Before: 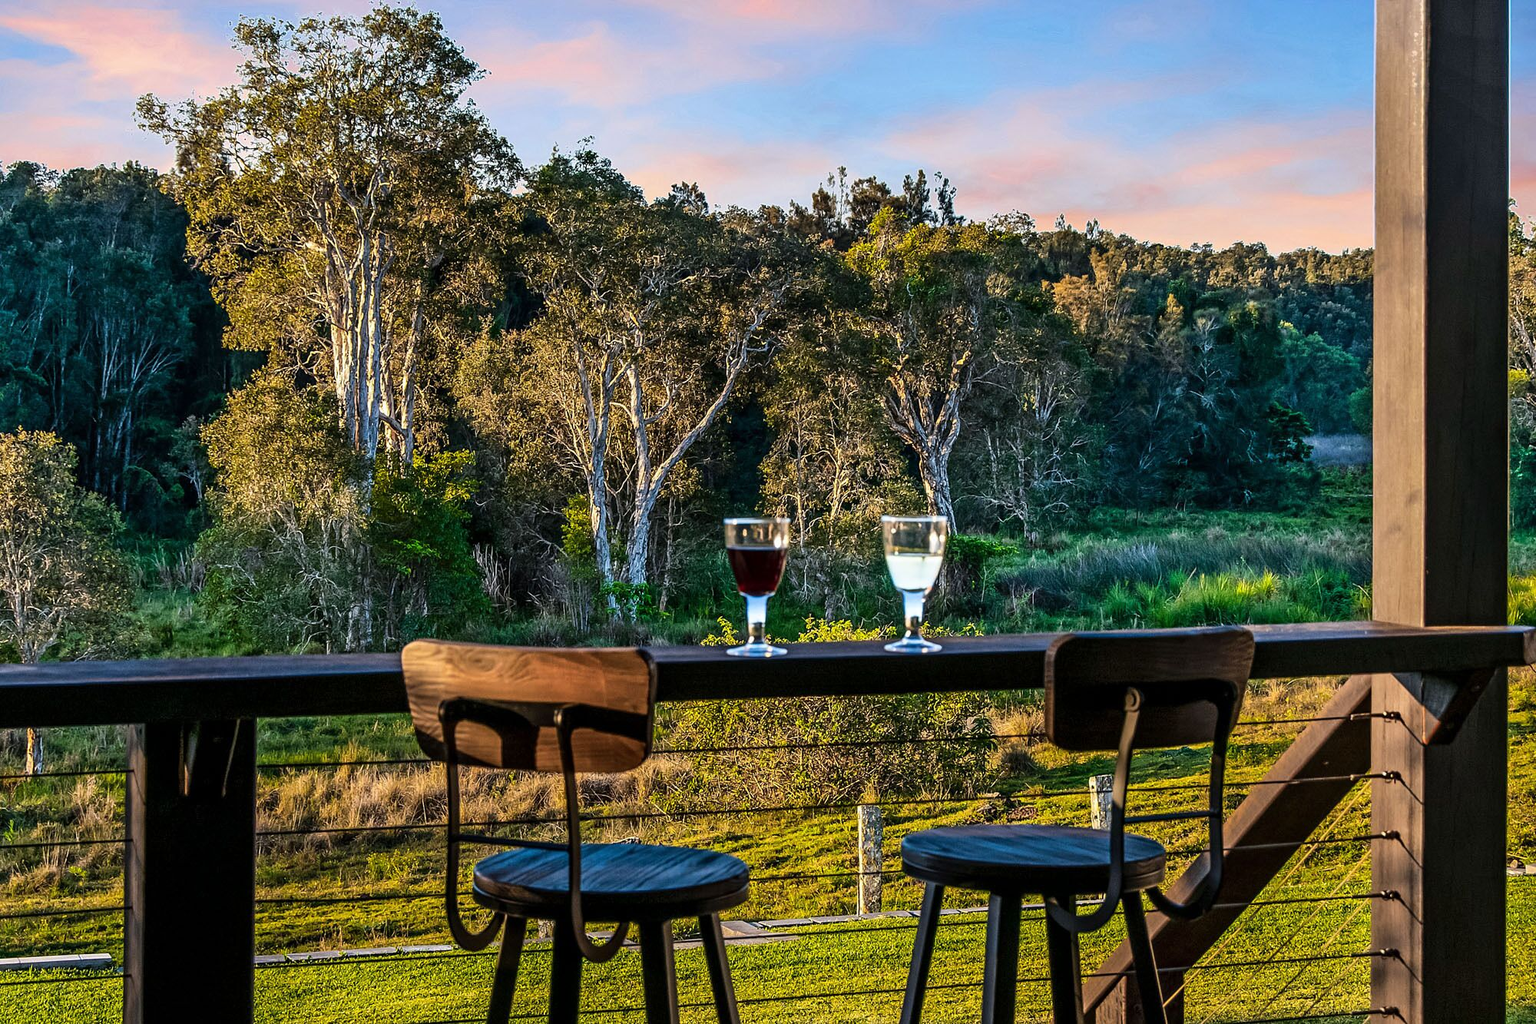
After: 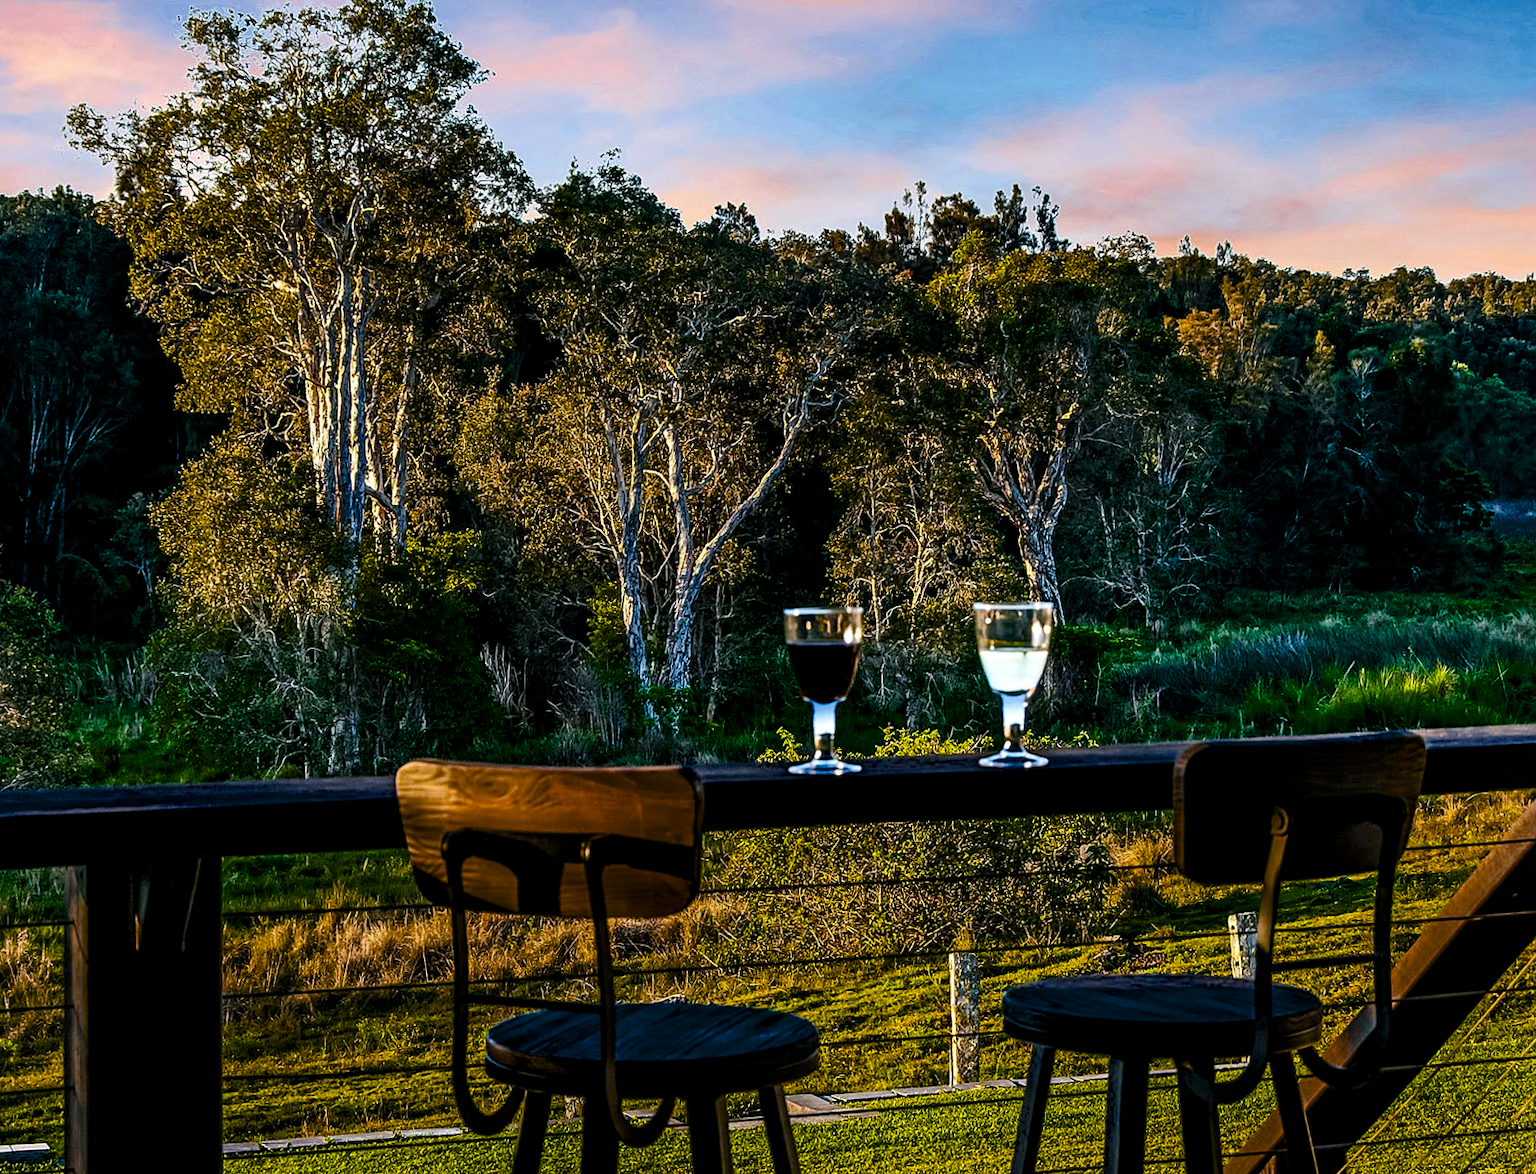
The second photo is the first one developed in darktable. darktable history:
crop and rotate: angle 0.724°, left 4.109%, top 0.661%, right 11.571%, bottom 2.538%
color balance rgb: shadows lift › luminance -8.119%, shadows lift › chroma 2.352%, shadows lift › hue 165.88°, perceptual saturation grading › global saturation 27.732%, perceptual saturation grading › highlights -25.596%, perceptual saturation grading › mid-tones 25.568%, perceptual saturation grading › shadows 49.49%, global vibrance 16.754%, saturation formula JzAzBz (2021)
levels: white 90.69%, levels [0.029, 0.545, 0.971]
